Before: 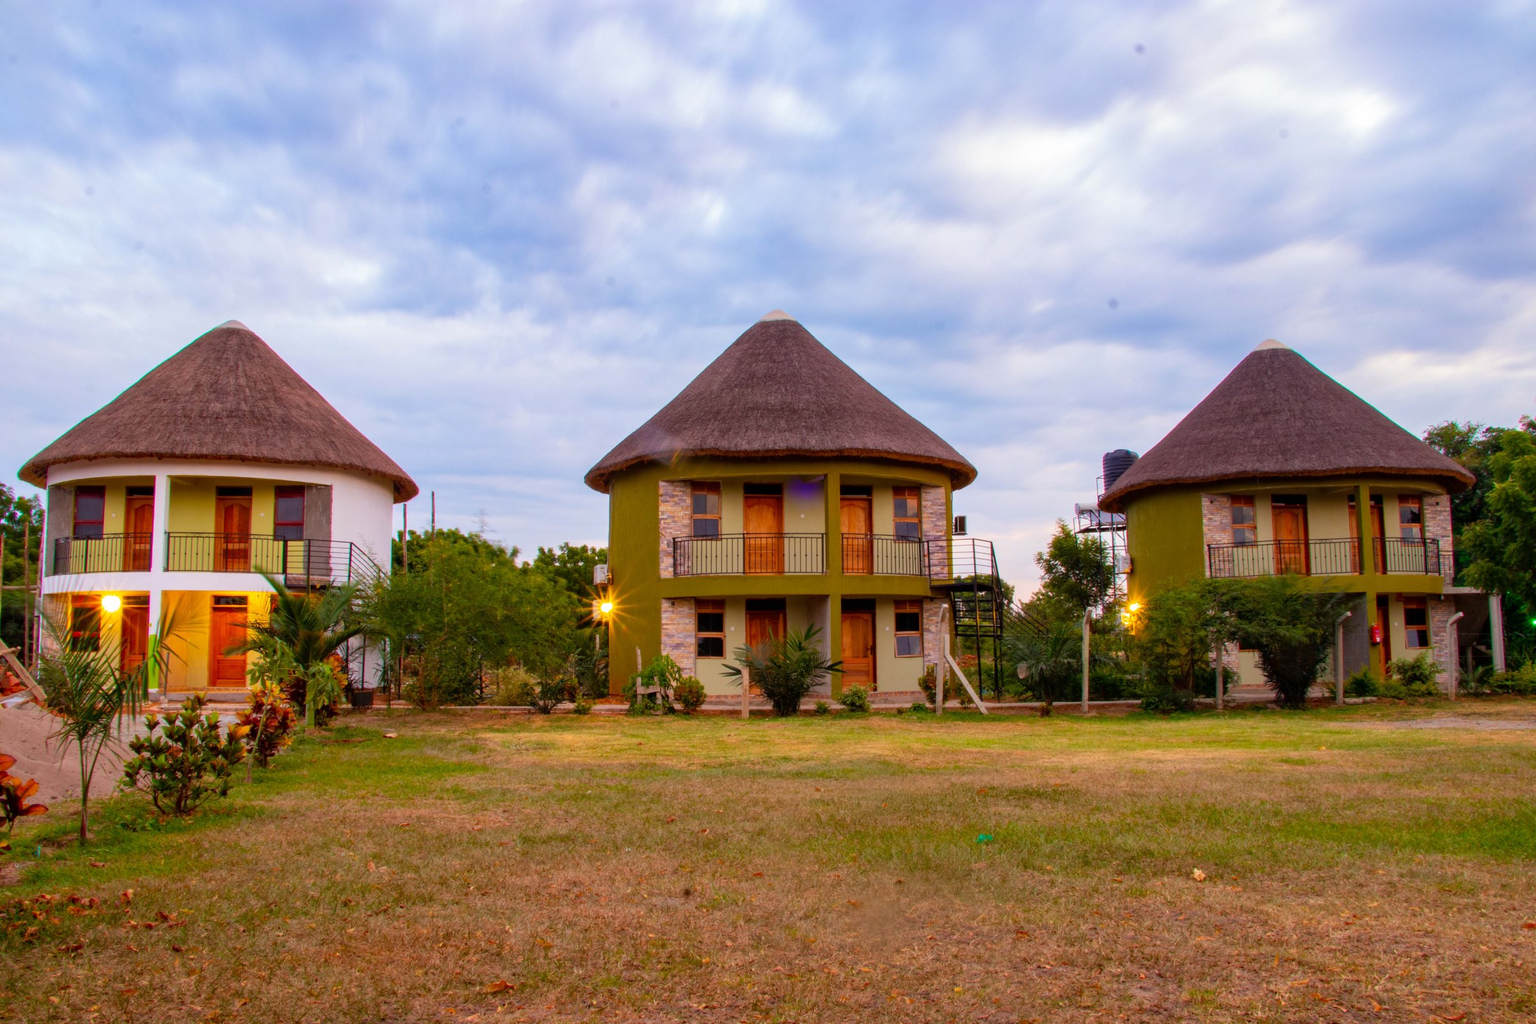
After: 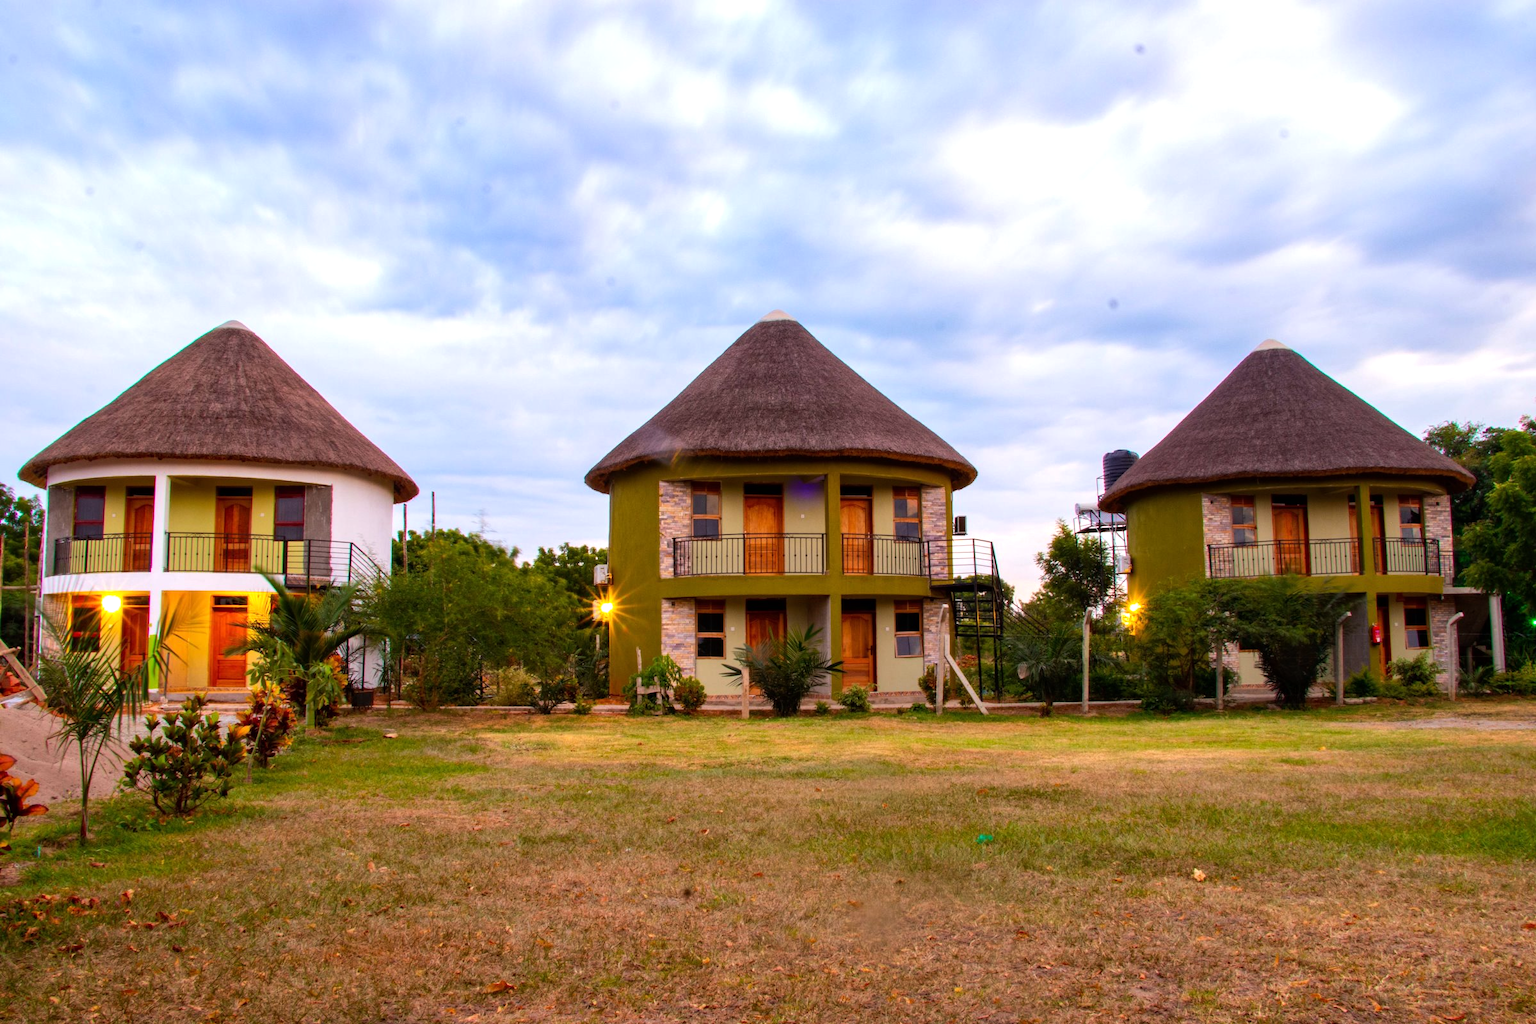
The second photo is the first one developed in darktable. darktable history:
tone equalizer: -8 EV -0.44 EV, -7 EV -0.404 EV, -6 EV -0.331 EV, -5 EV -0.233 EV, -3 EV 0.234 EV, -2 EV 0.332 EV, -1 EV 0.408 EV, +0 EV 0.399 EV, edges refinement/feathering 500, mask exposure compensation -1.57 EV, preserve details no
